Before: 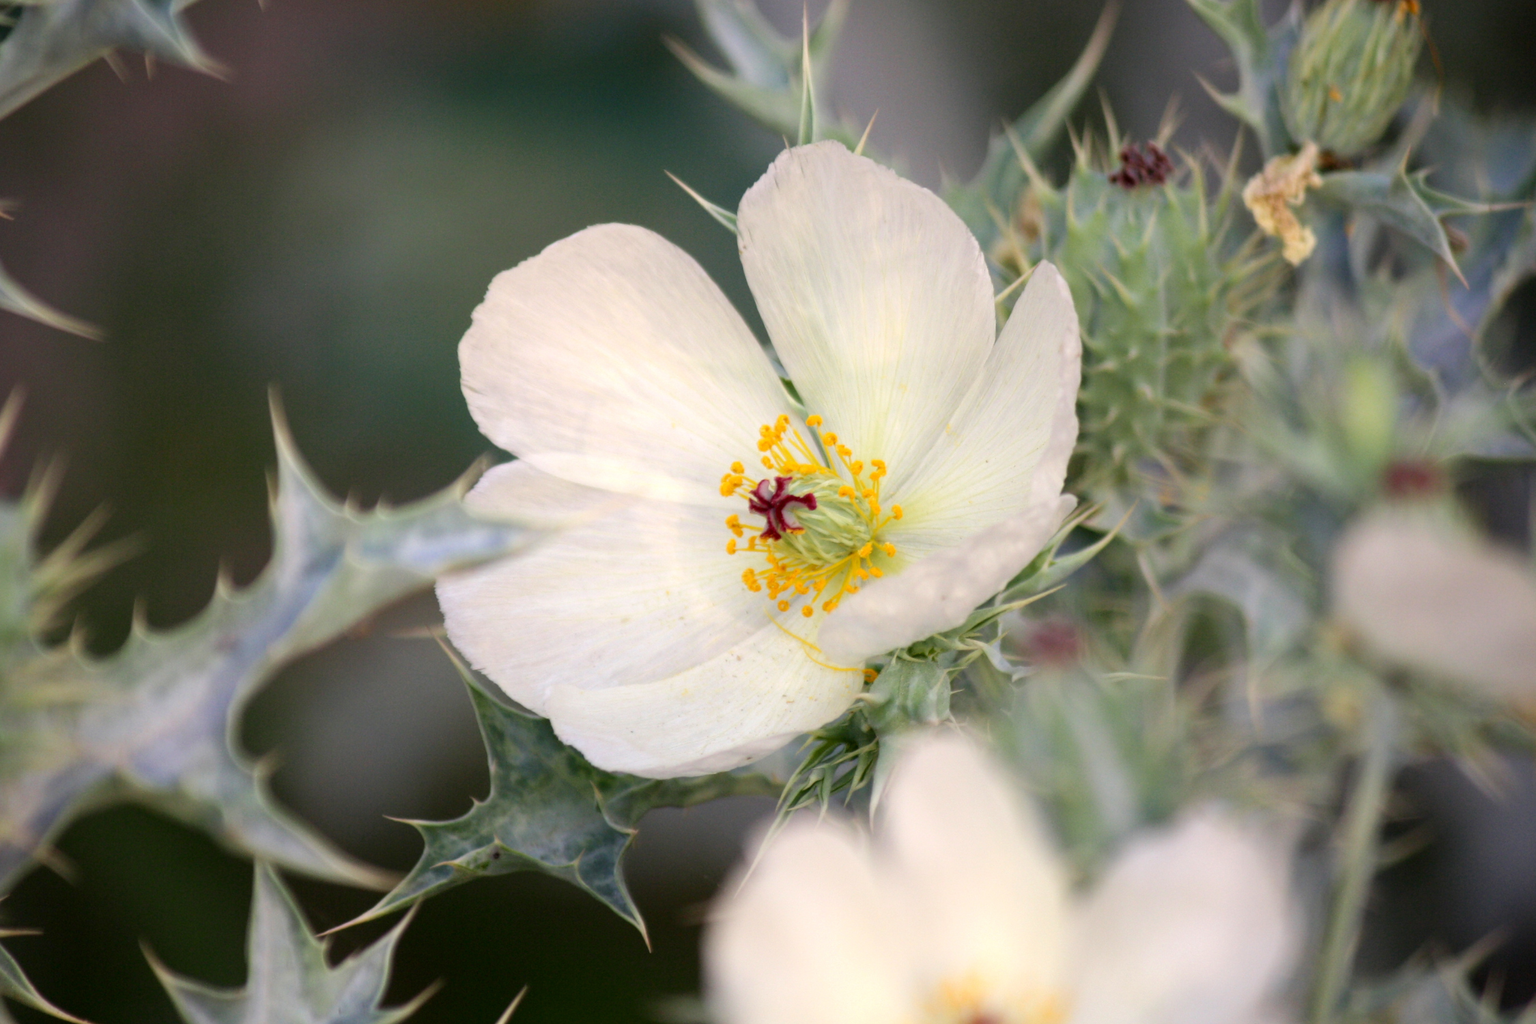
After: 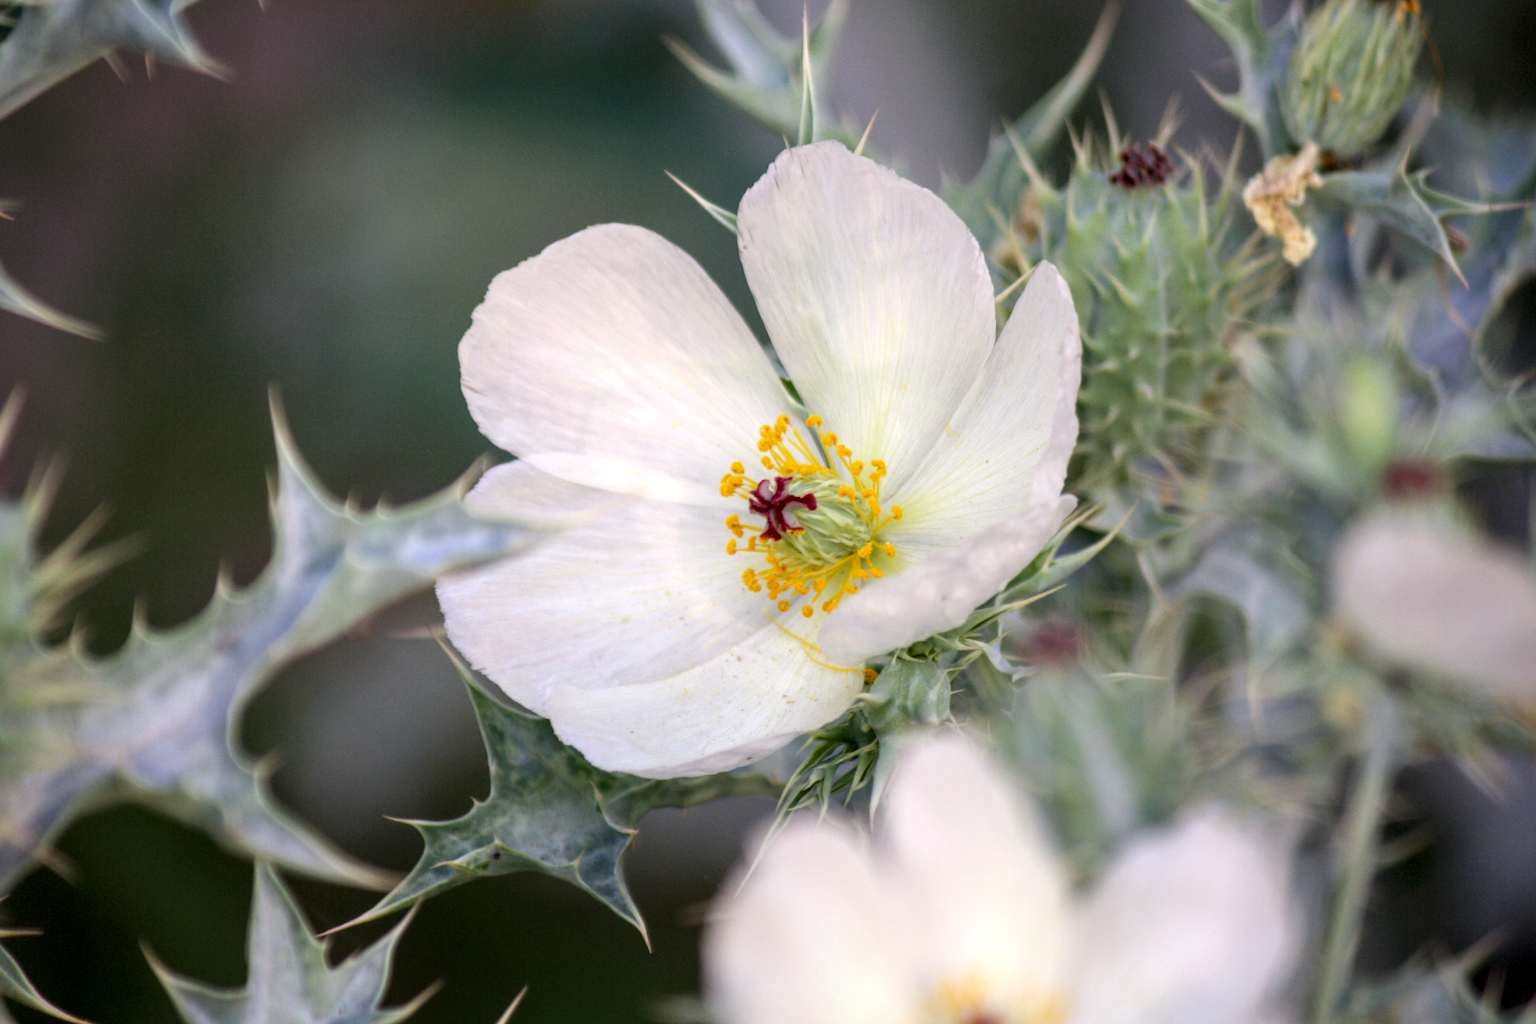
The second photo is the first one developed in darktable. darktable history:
local contrast: detail 130%
white balance: red 0.984, blue 1.059
